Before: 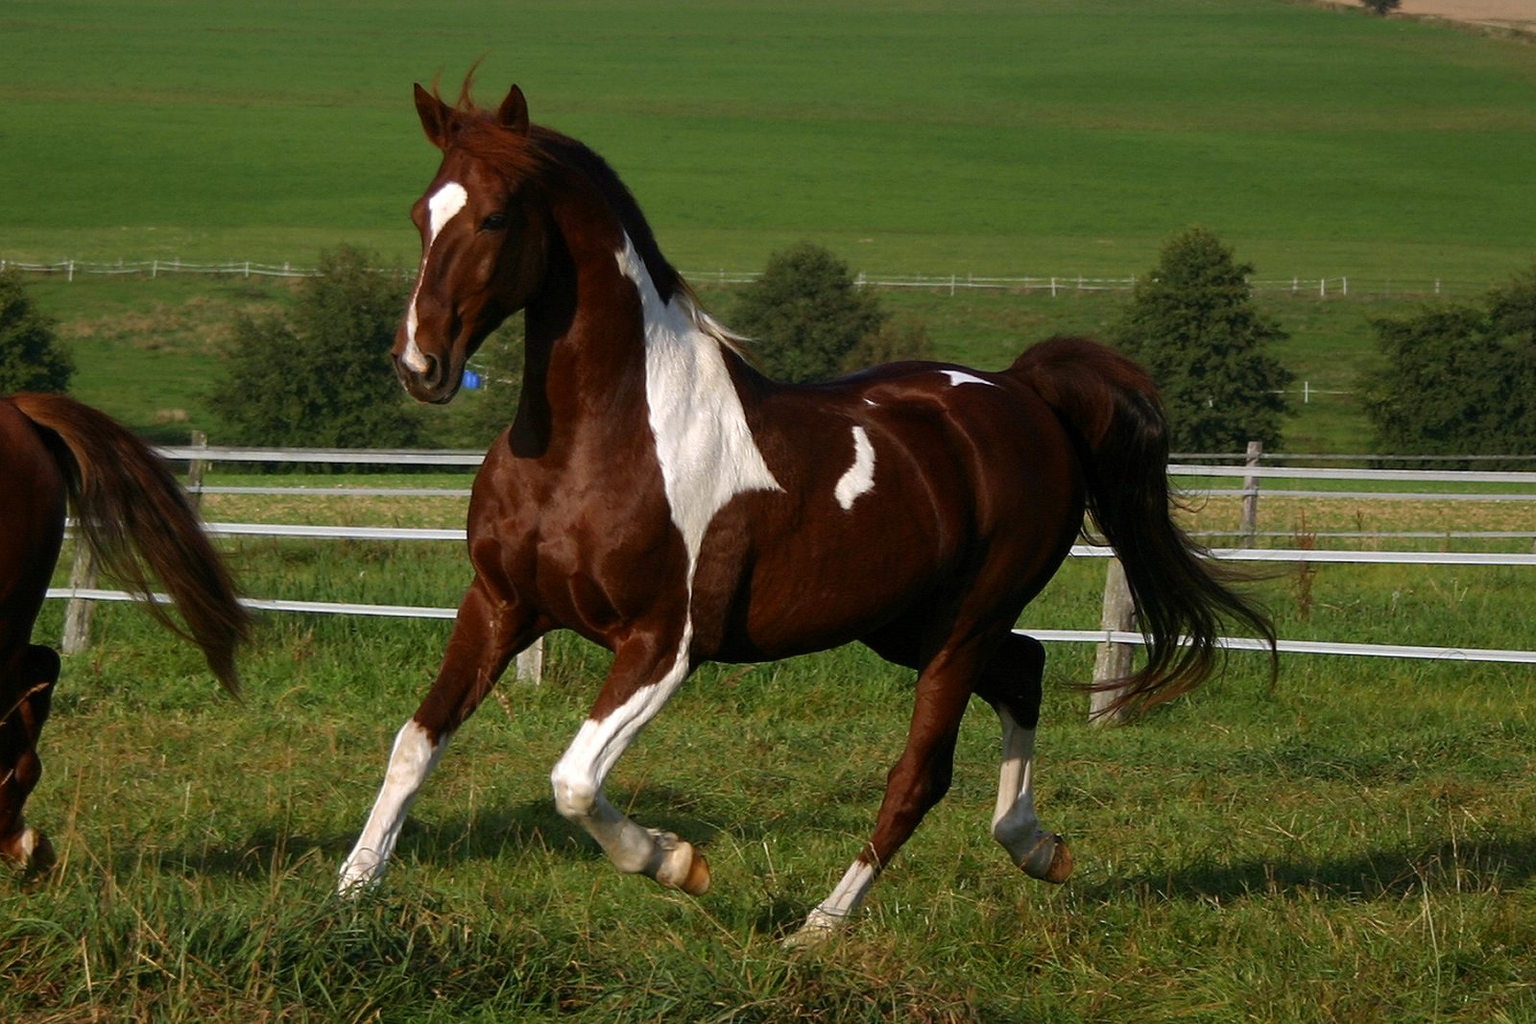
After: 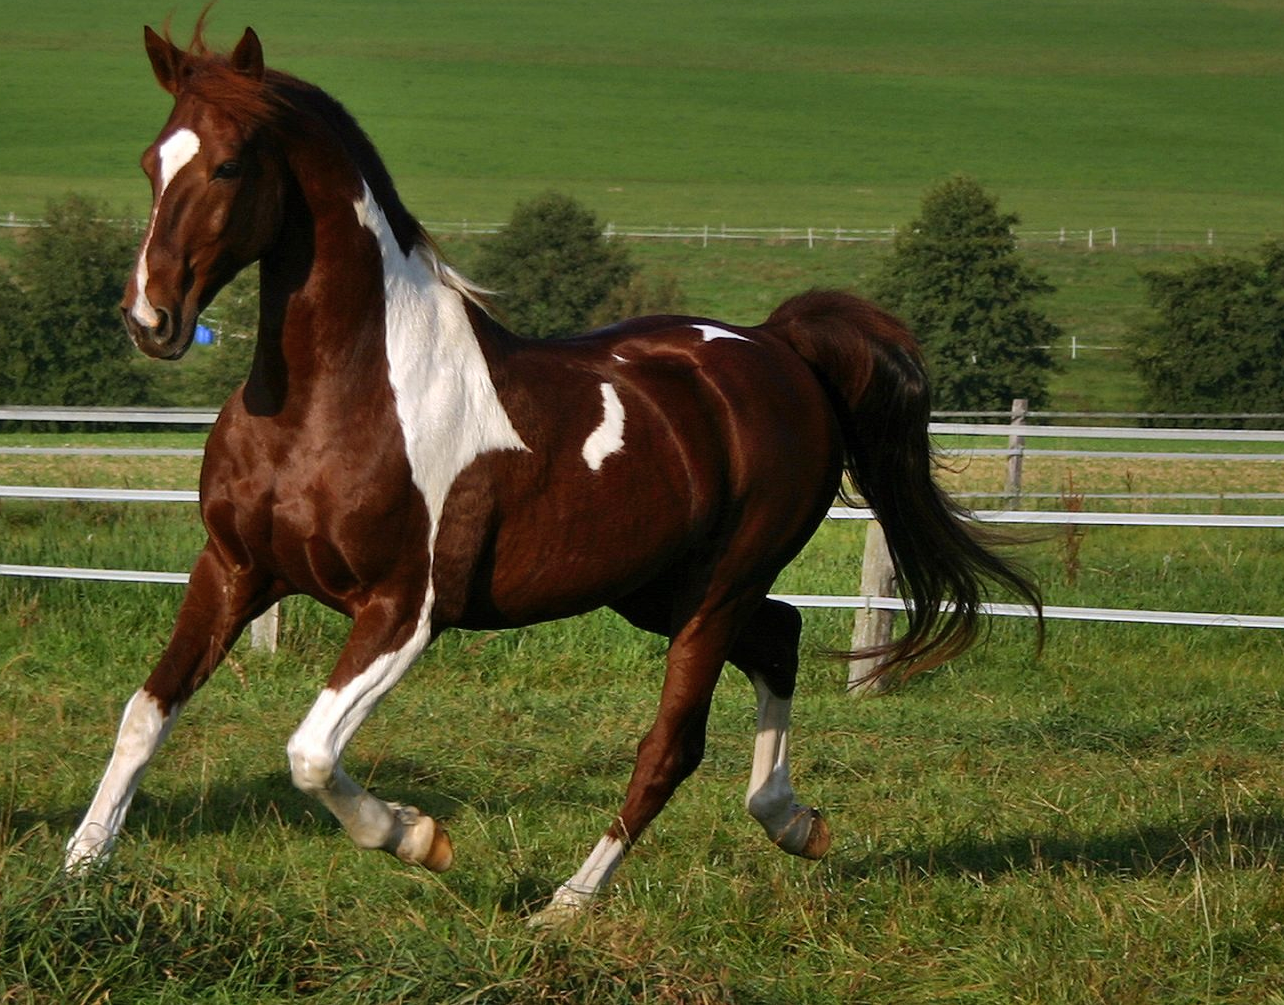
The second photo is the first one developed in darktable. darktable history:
shadows and highlights: soften with gaussian
crop and rotate: left 17.959%, top 5.771%, right 1.742%
white balance: emerald 1
